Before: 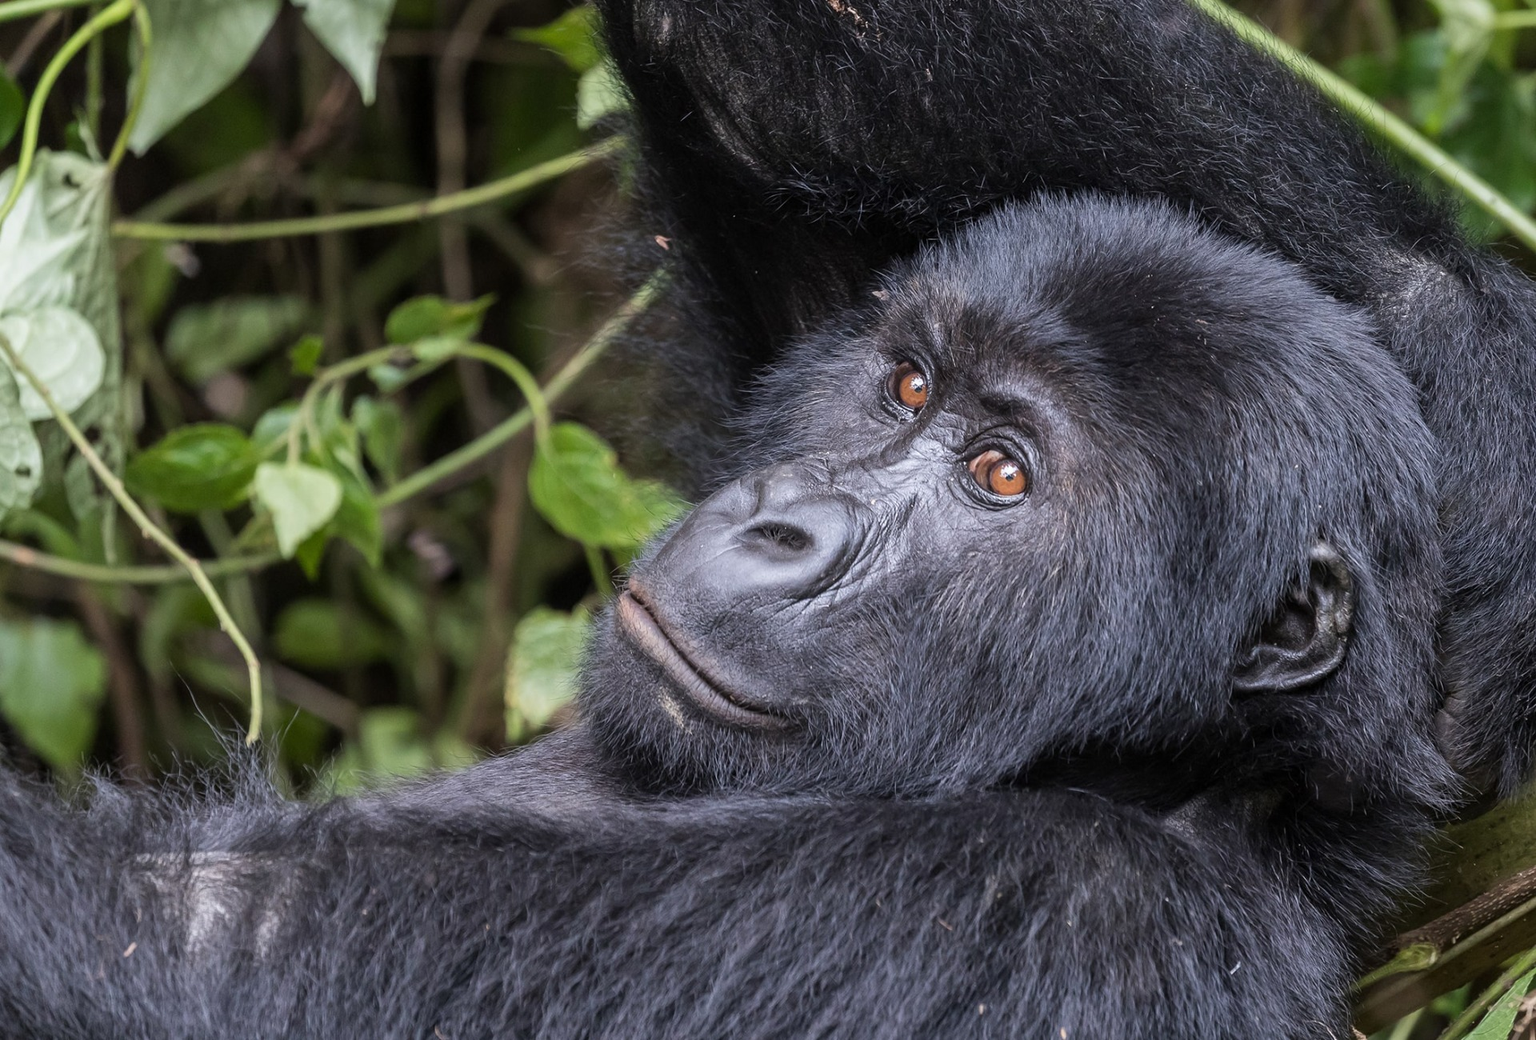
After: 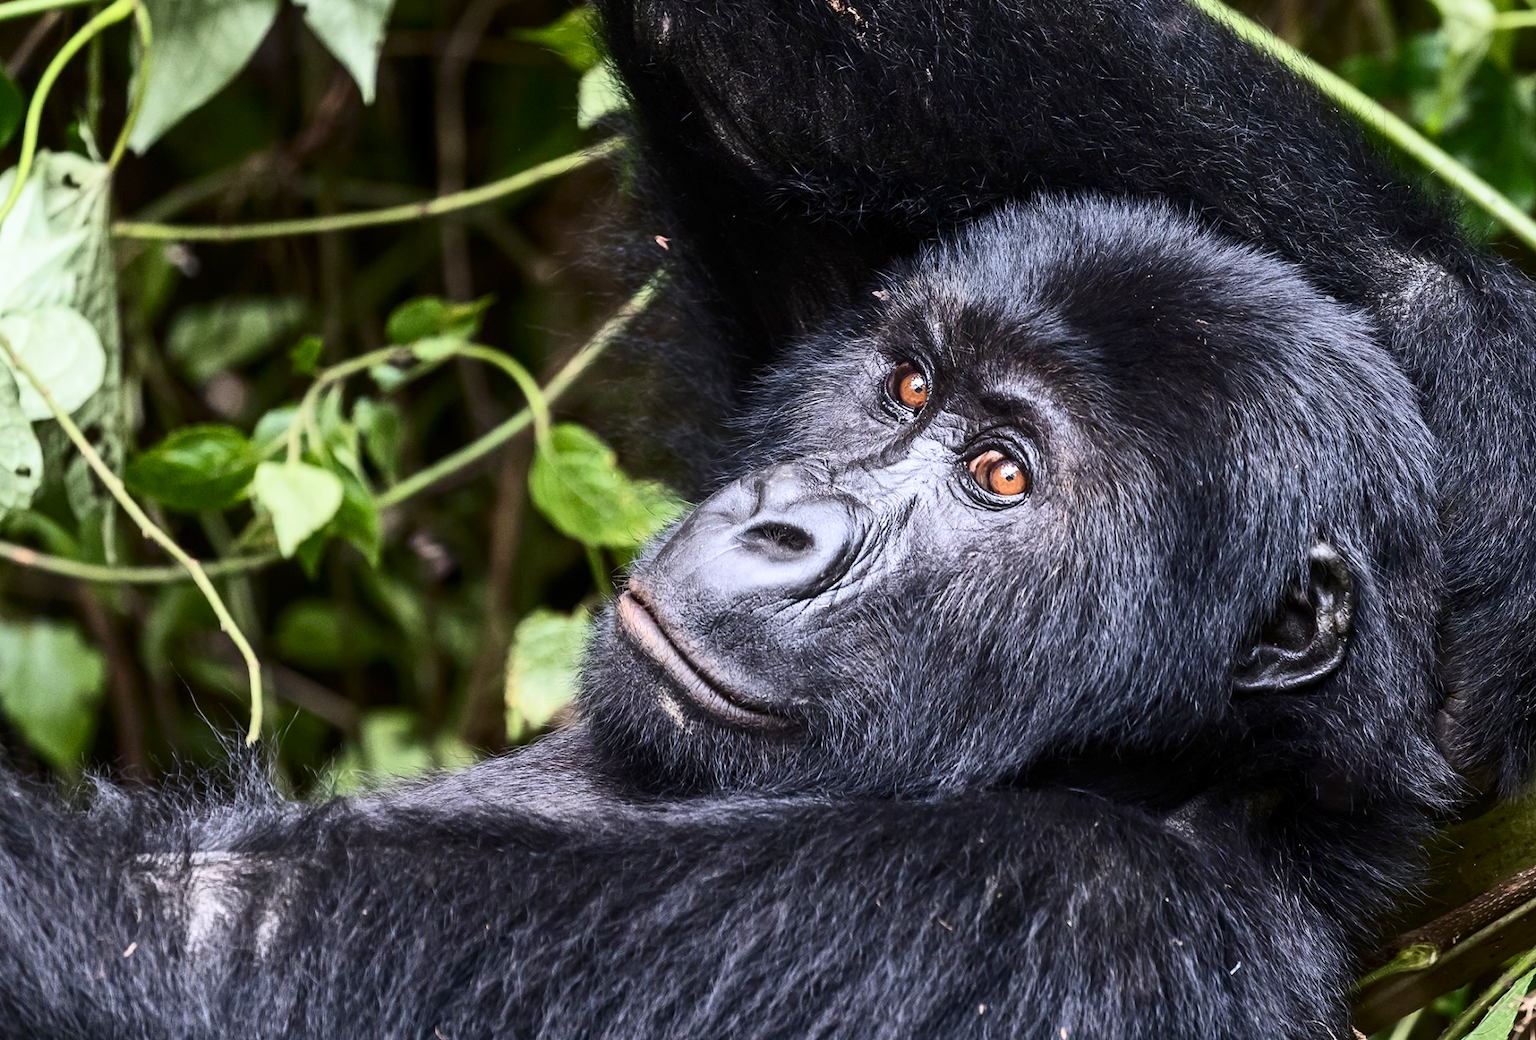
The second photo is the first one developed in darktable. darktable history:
contrast brightness saturation: contrast 0.4, brightness 0.1, saturation 0.21
exposure: black level correction 0.001, compensate highlight preservation false
